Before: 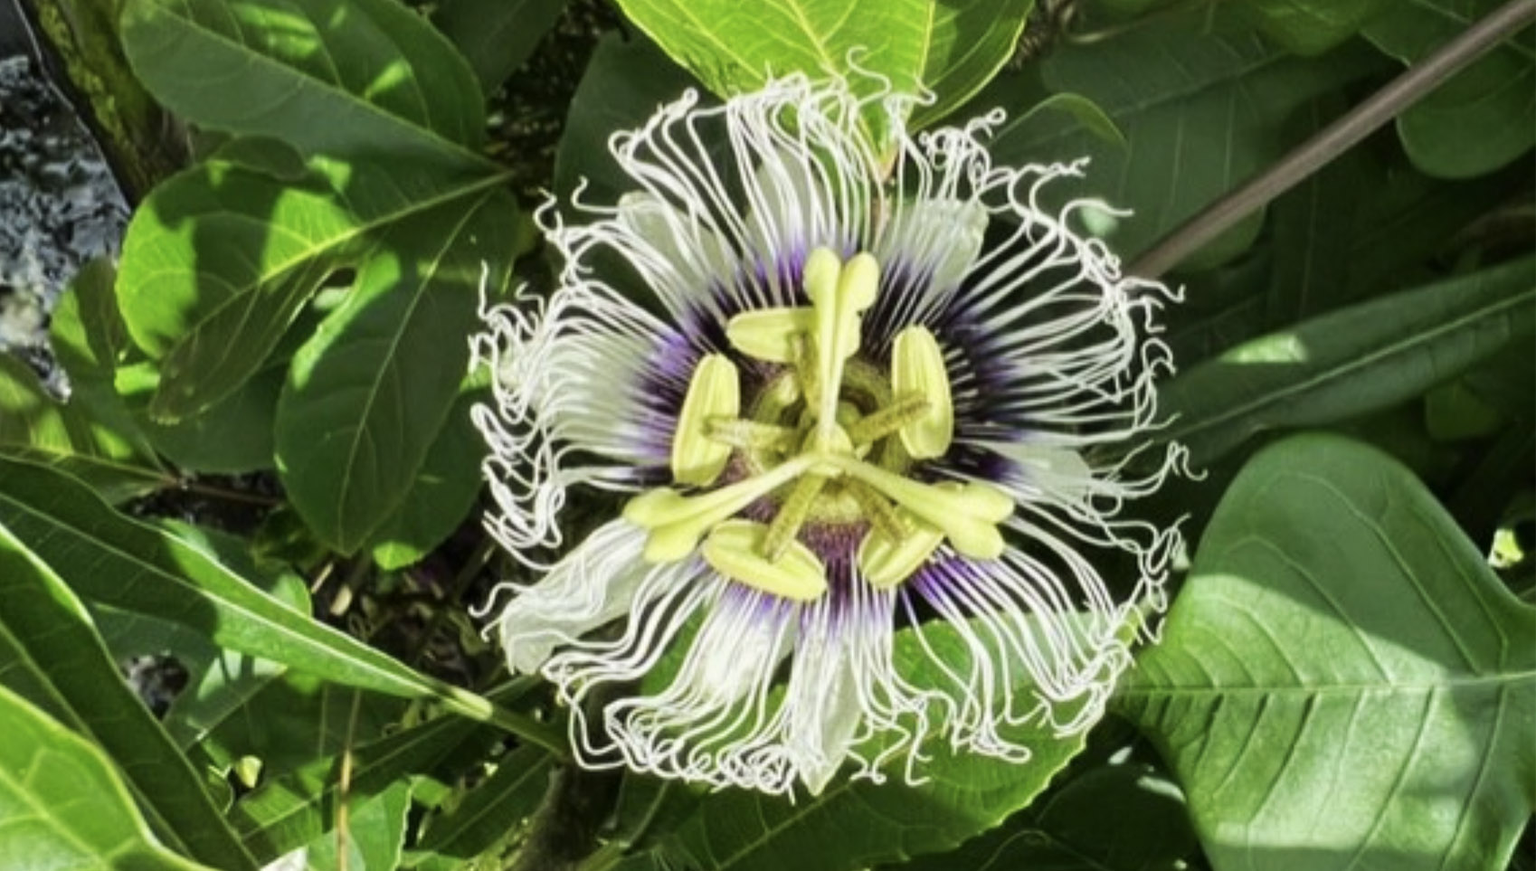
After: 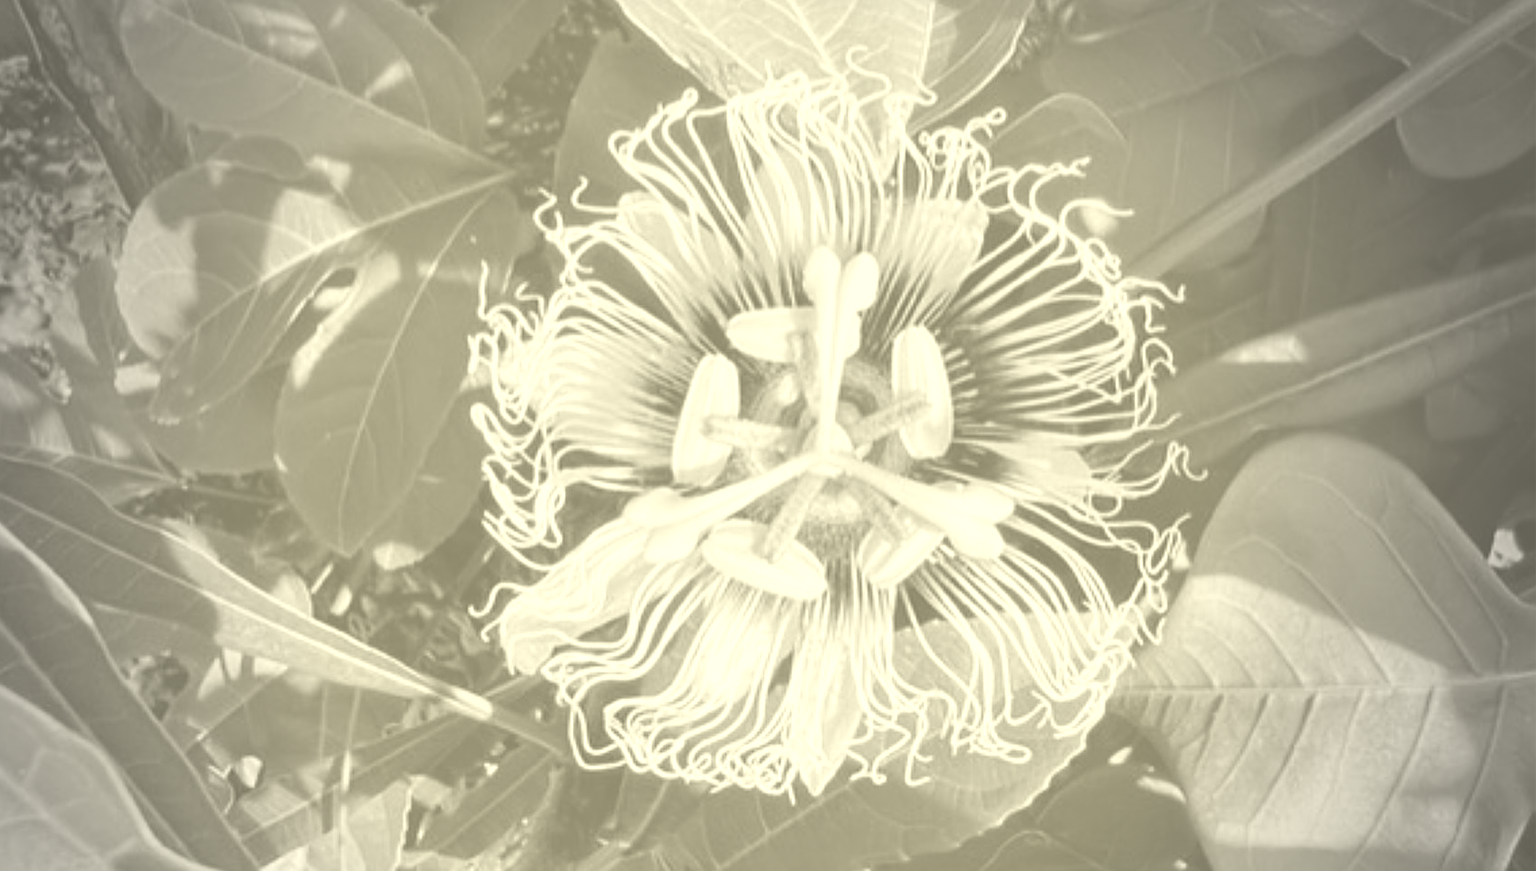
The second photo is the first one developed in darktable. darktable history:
colorize: hue 43.2°, saturation 40%, version 1
sharpen: on, module defaults
vignetting: fall-off start 64.63%, center (-0.034, 0.148), width/height ratio 0.881
